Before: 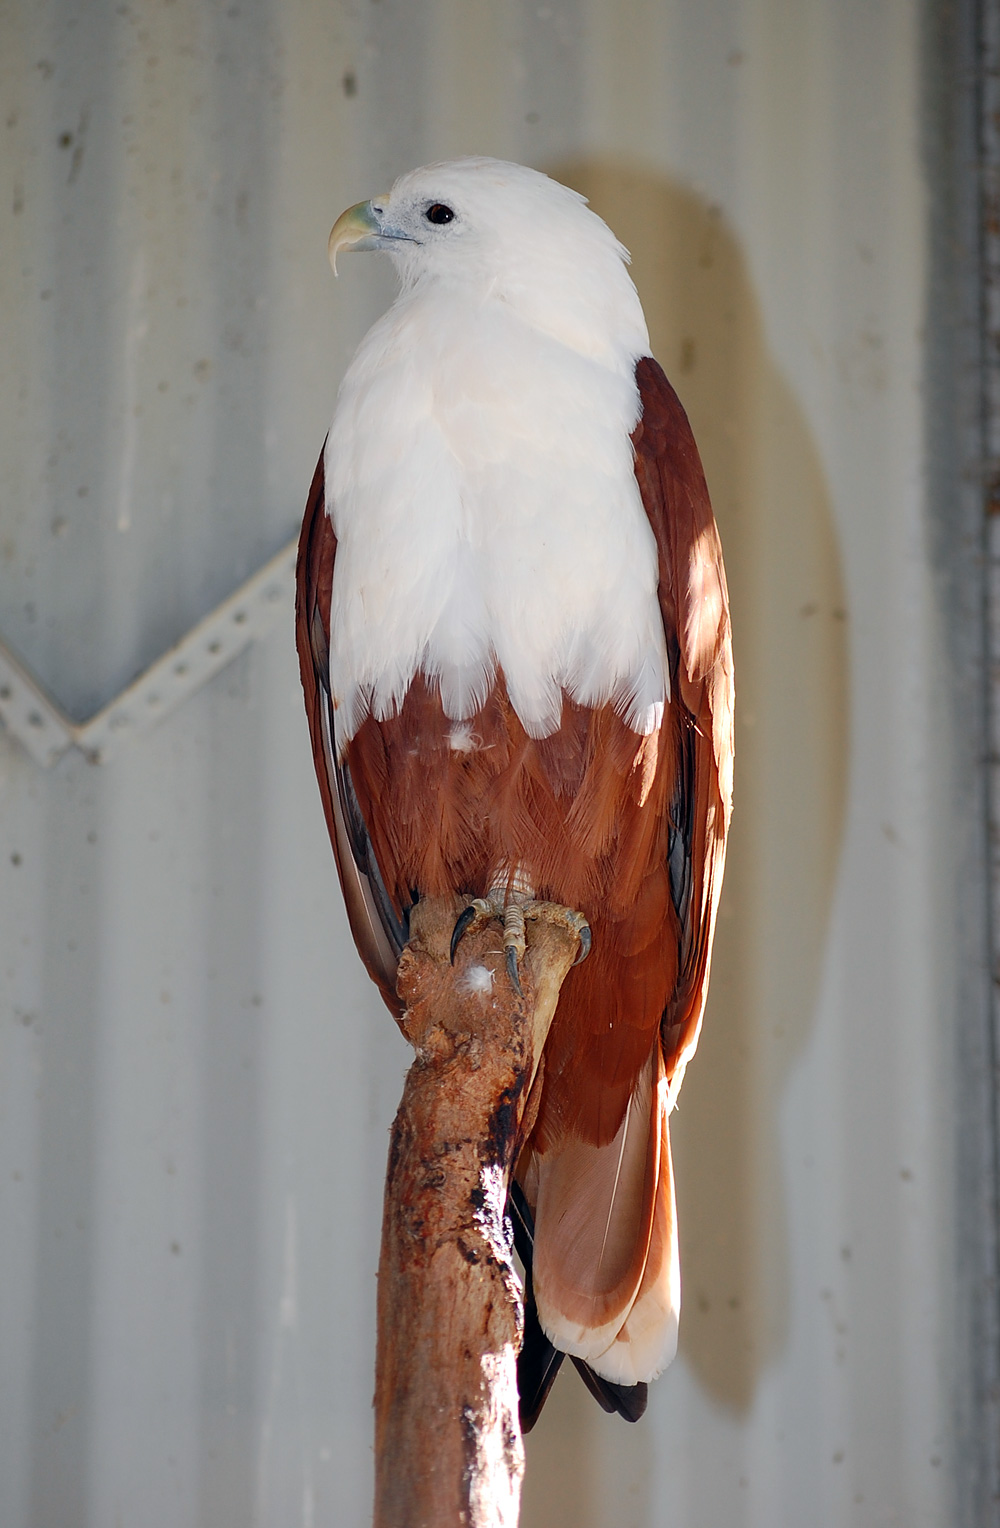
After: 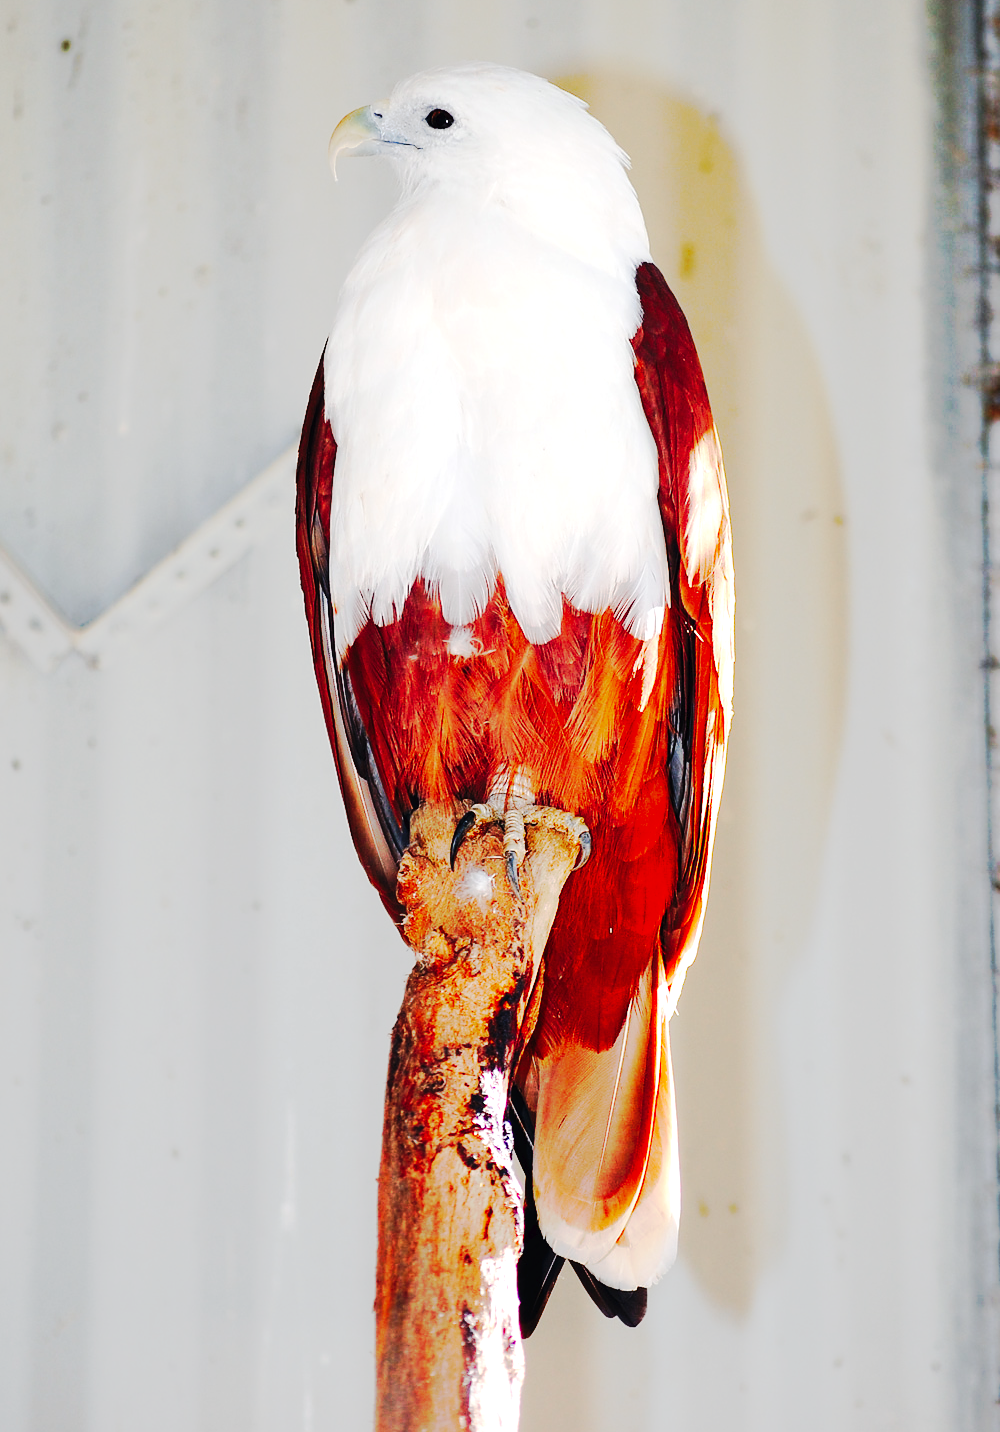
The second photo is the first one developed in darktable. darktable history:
exposure: exposure 0.566 EV, compensate highlight preservation false
crop and rotate: top 6.25%
base curve: curves: ch0 [(0, 0) (0.036, 0.025) (0.121, 0.166) (0.206, 0.329) (0.605, 0.79) (1, 1)], preserve colors none
tone curve: curves: ch0 [(0, 0) (0.003, 0.015) (0.011, 0.019) (0.025, 0.025) (0.044, 0.039) (0.069, 0.053) (0.1, 0.076) (0.136, 0.107) (0.177, 0.143) (0.224, 0.19) (0.277, 0.253) (0.335, 0.32) (0.399, 0.412) (0.468, 0.524) (0.543, 0.668) (0.623, 0.717) (0.709, 0.769) (0.801, 0.82) (0.898, 0.865) (1, 1)], preserve colors none
